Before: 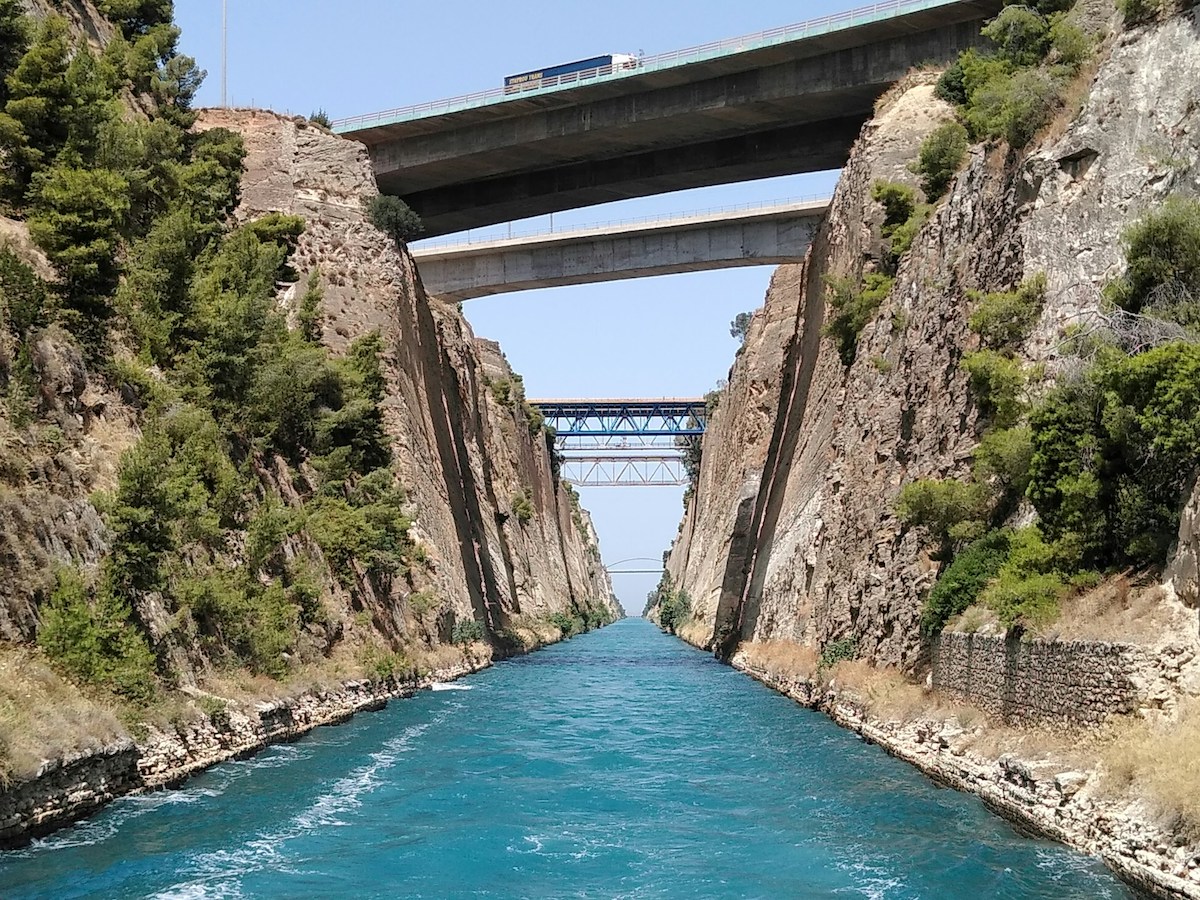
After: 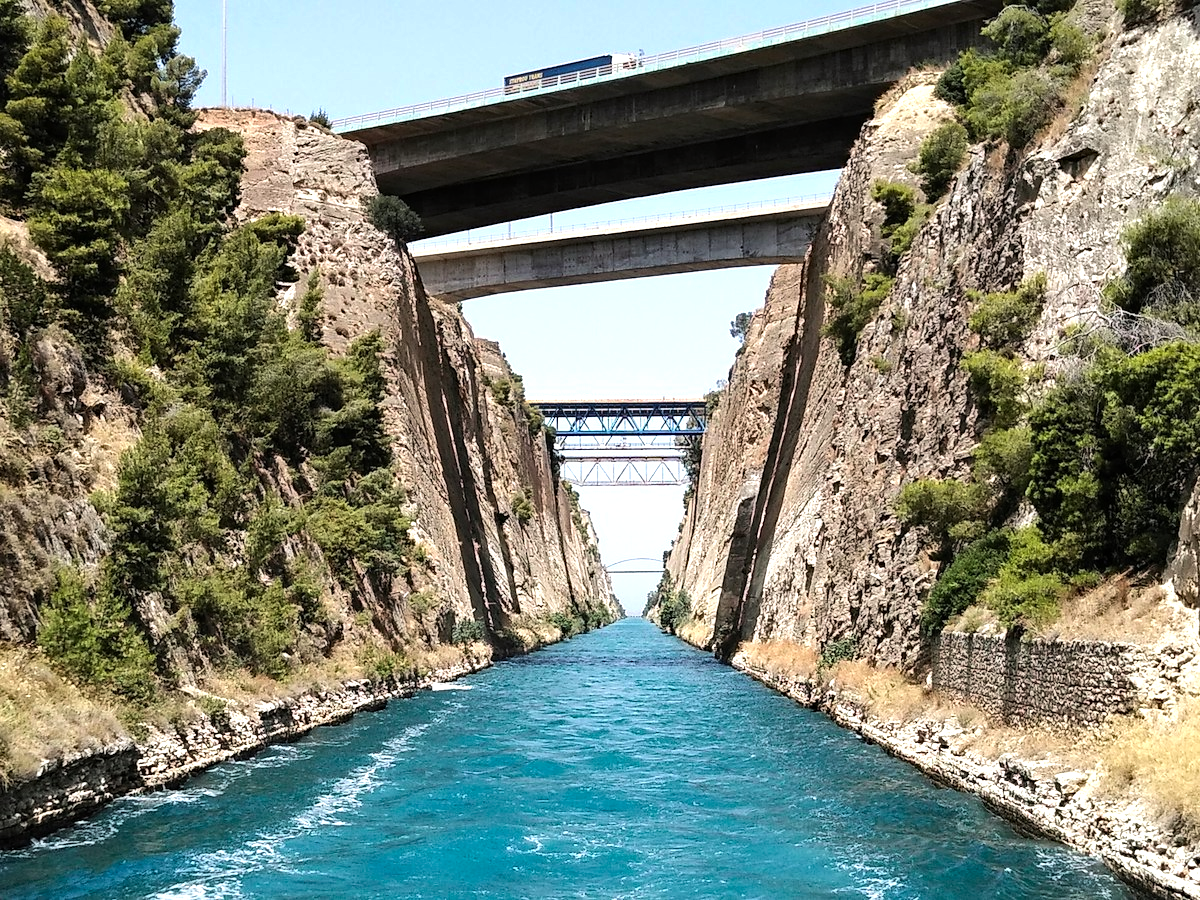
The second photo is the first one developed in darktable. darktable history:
haze removal: strength 0.278, distance 0.256, adaptive false
tone equalizer: -8 EV -0.777 EV, -7 EV -0.708 EV, -6 EV -0.596 EV, -5 EV -0.361 EV, -3 EV 0.404 EV, -2 EV 0.6 EV, -1 EV 0.688 EV, +0 EV 0.767 EV, edges refinement/feathering 500, mask exposure compensation -1.57 EV, preserve details no
